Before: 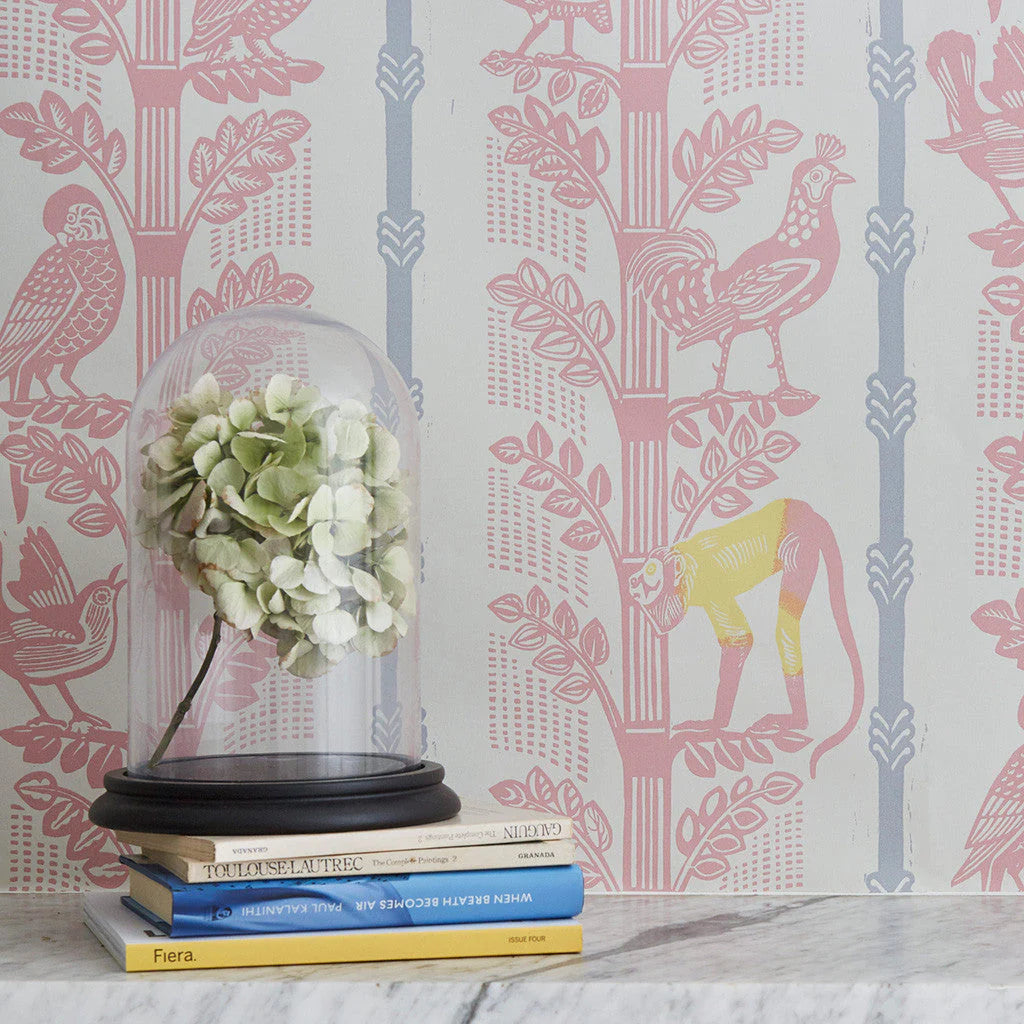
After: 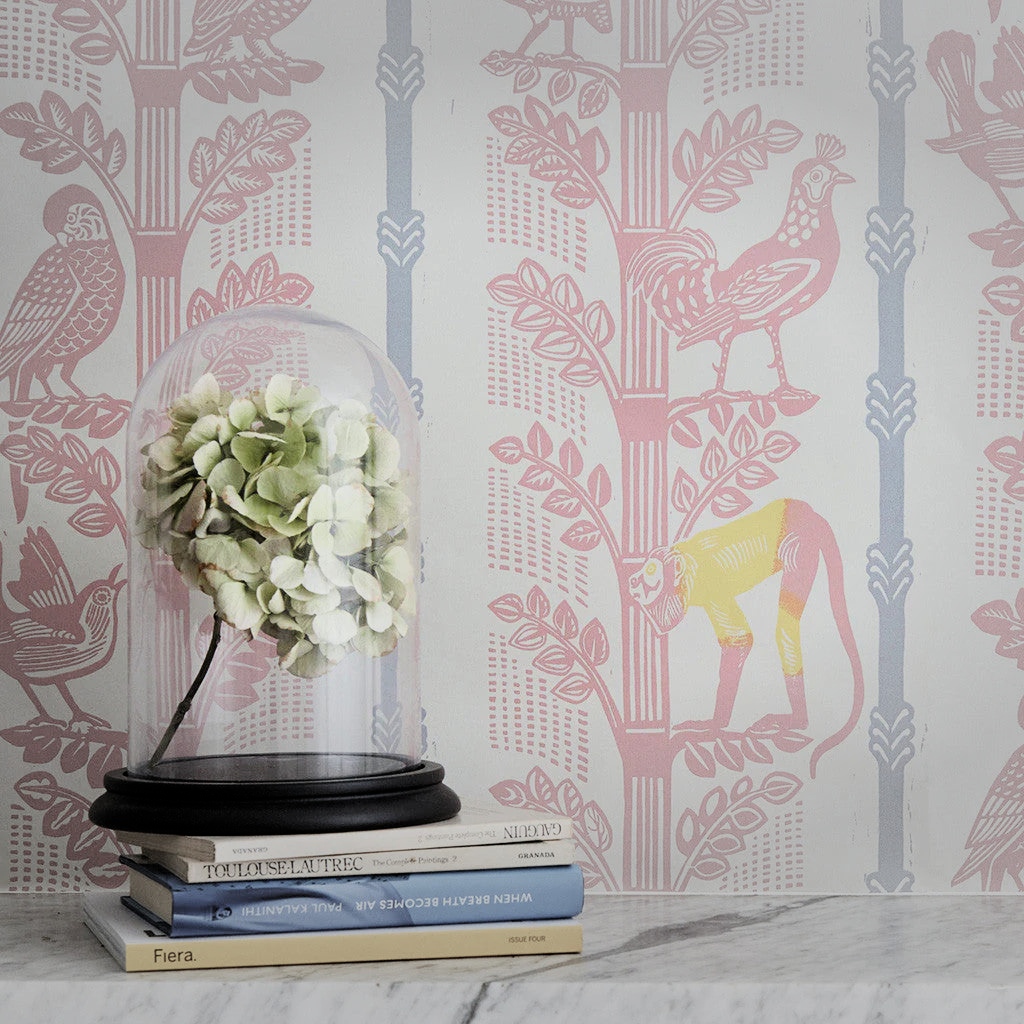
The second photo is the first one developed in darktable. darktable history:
vignetting: fall-off start 71.25%, brightness -0.282, center (0.038, -0.096), width/height ratio 1.333, unbound false
filmic rgb: black relative exposure -16 EV, white relative exposure 6.25 EV, hardness 5.02, contrast 1.356, color science v6 (2022)
color correction: highlights b* 0.044, saturation 0.987
